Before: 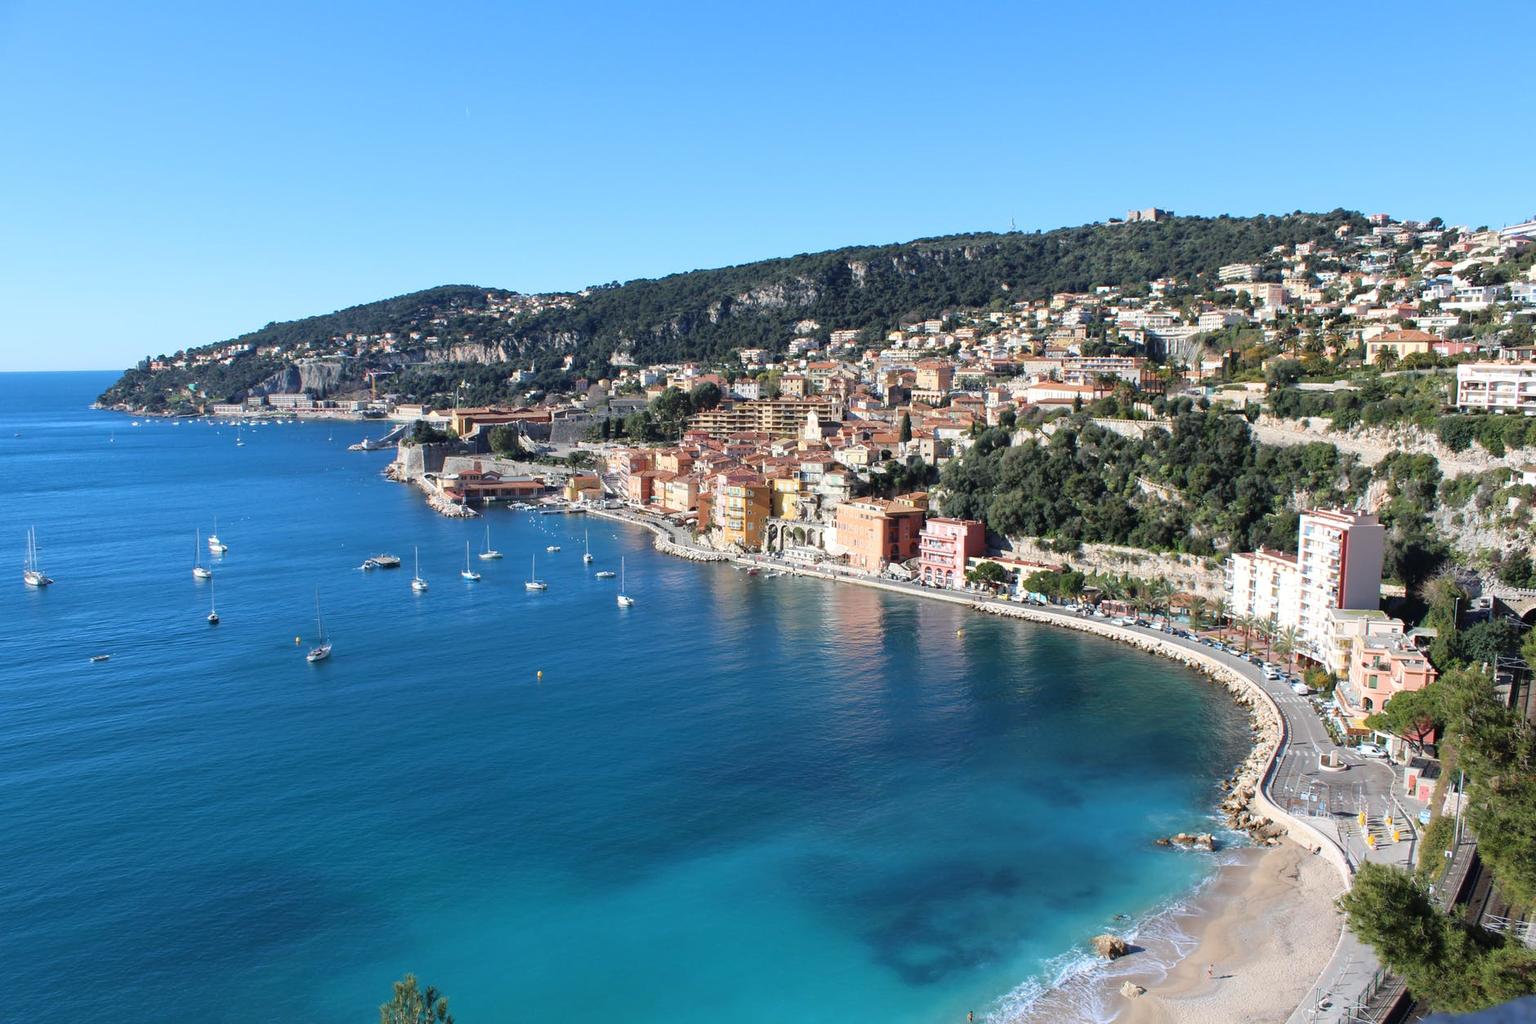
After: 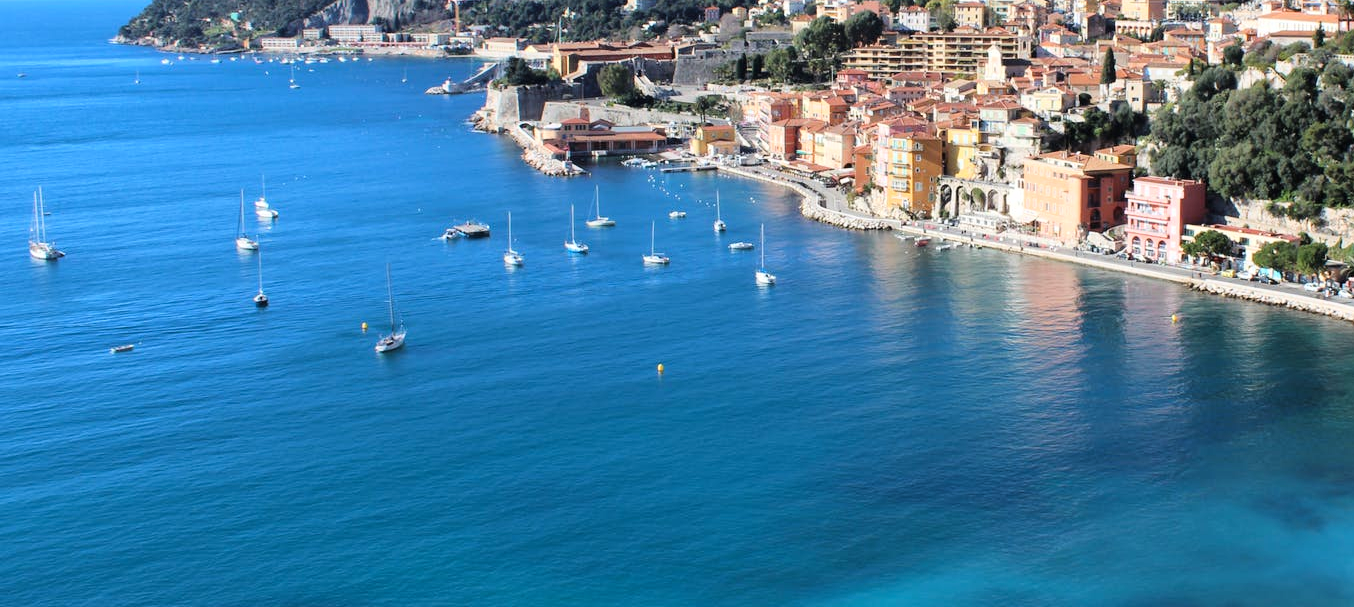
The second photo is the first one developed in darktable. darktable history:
crop: top 36.498%, right 27.964%, bottom 14.995%
tone curve: curves: ch0 [(0, 0) (0.004, 0.001) (0.133, 0.112) (0.325, 0.362) (0.832, 0.893) (1, 1)], color space Lab, linked channels, preserve colors none
